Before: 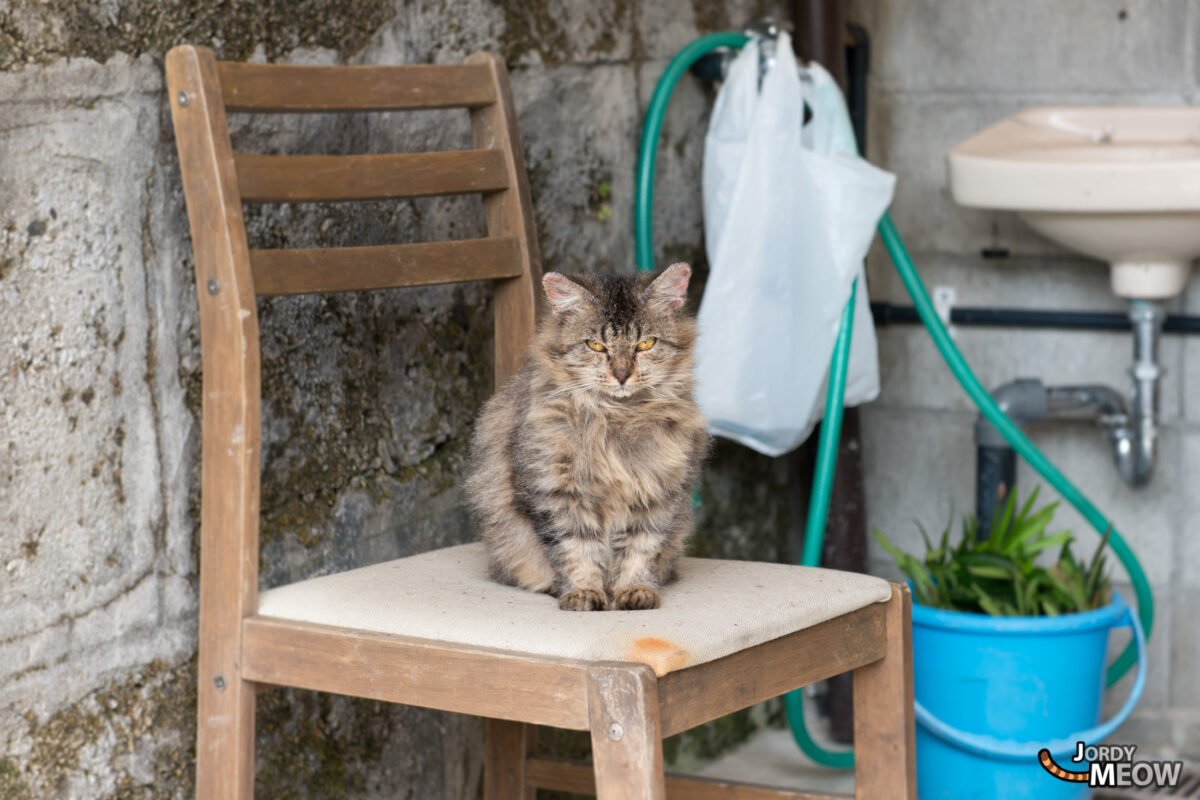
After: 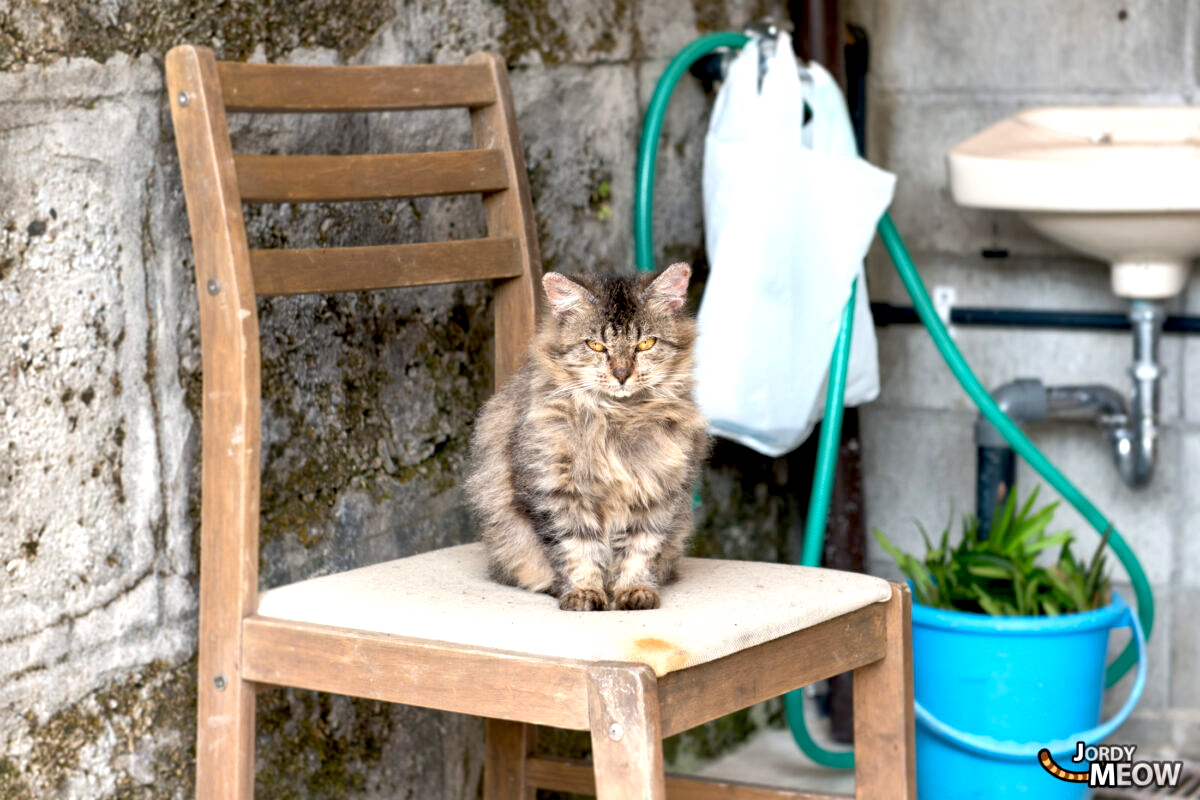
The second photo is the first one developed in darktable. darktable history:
exposure: black level correction 0.012, exposure 0.7 EV, compensate exposure bias true, compensate highlight preservation false
shadows and highlights: soften with gaussian
